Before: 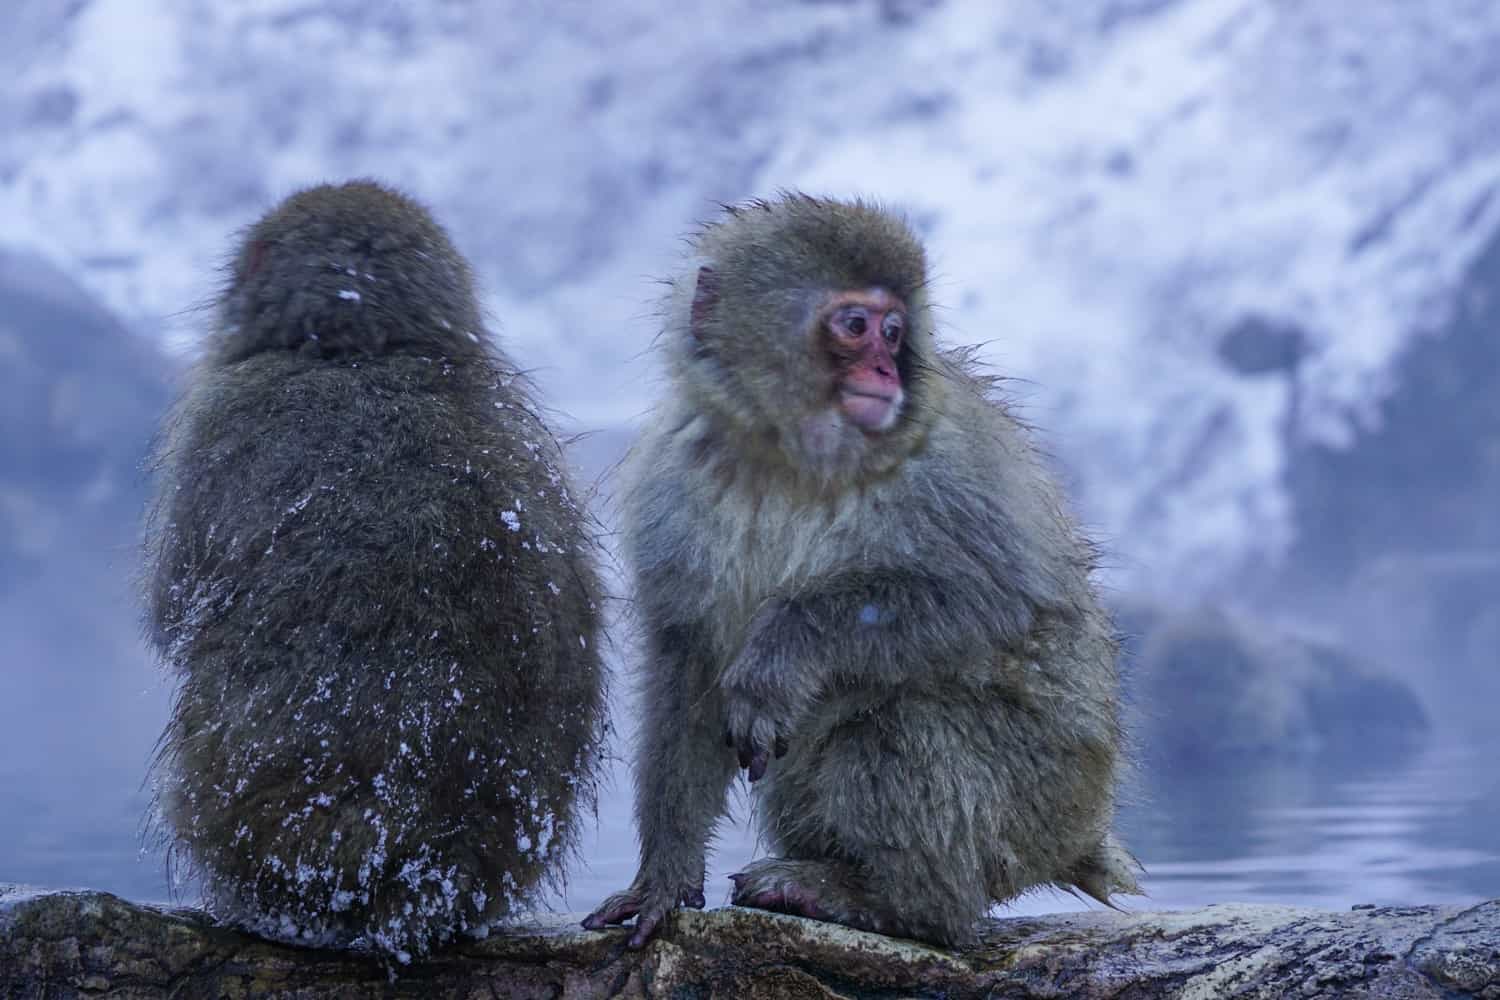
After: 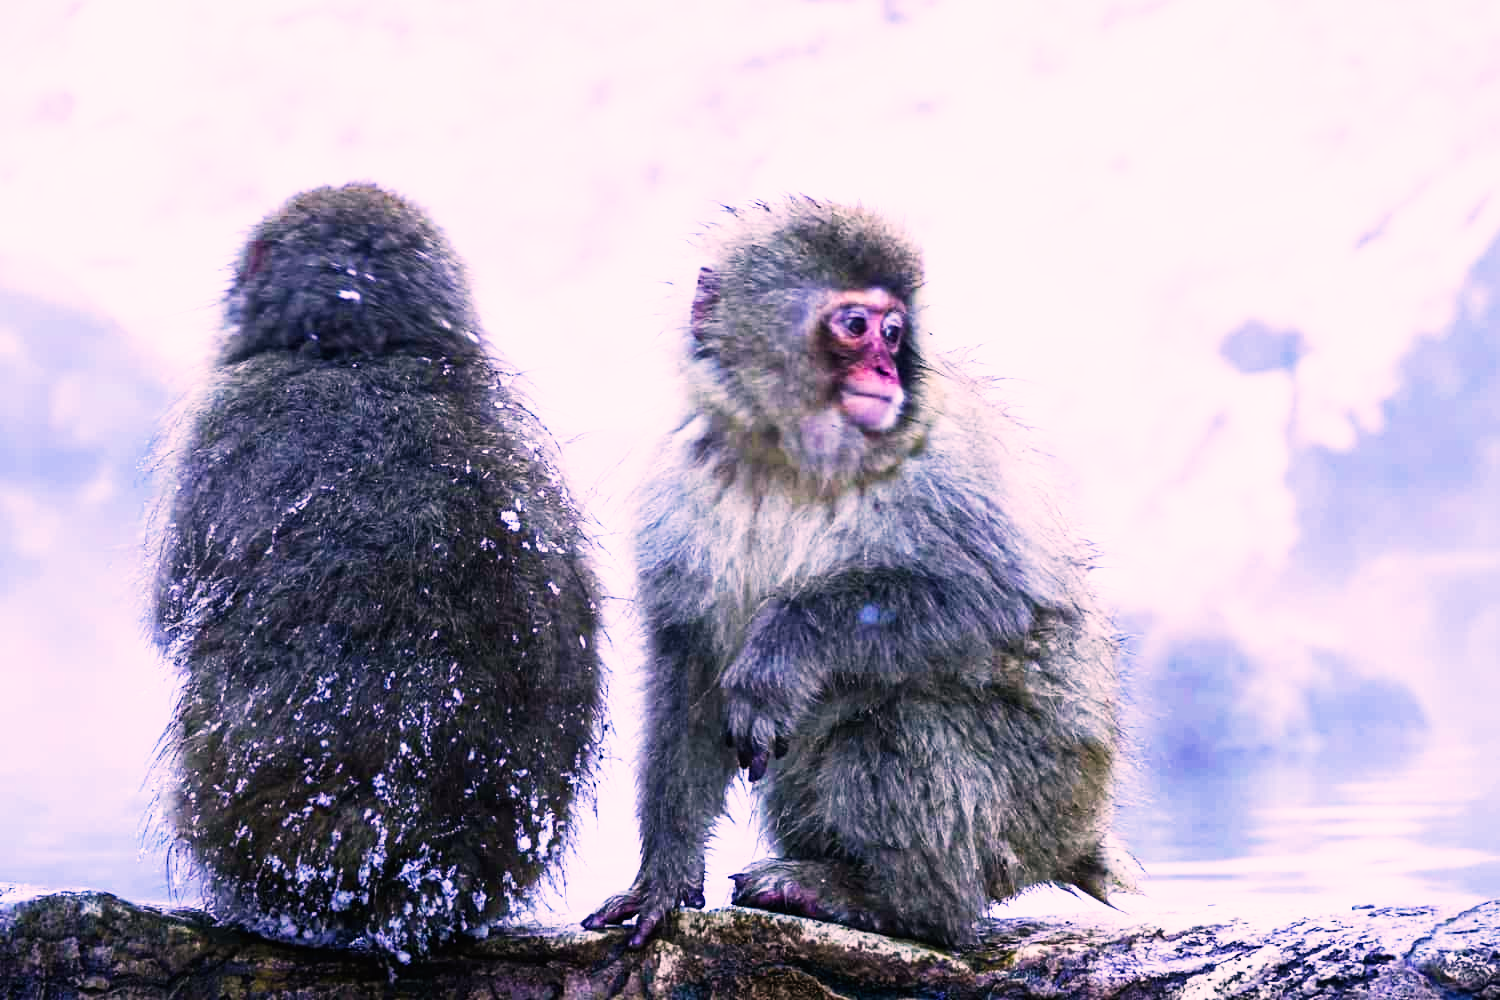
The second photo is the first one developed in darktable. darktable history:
exposure: compensate highlight preservation false
color balance rgb: shadows lift › chroma 0.888%, shadows lift › hue 114.79°, power › hue 72.65°, perceptual saturation grading › global saturation 25.556%
tone equalizer: -8 EV 0.001 EV, -7 EV -0.002 EV, -6 EV 0.002 EV, -5 EV -0.029 EV, -4 EV -0.099 EV, -3 EV -0.136 EV, -2 EV 0.221 EV, -1 EV 0.727 EV, +0 EV 0.501 EV
color correction: highlights a* 14.62, highlights b* 4.87
base curve: curves: ch0 [(0, 0) (0.007, 0.004) (0.027, 0.03) (0.046, 0.07) (0.207, 0.54) (0.442, 0.872) (0.673, 0.972) (1, 1)], preserve colors none
